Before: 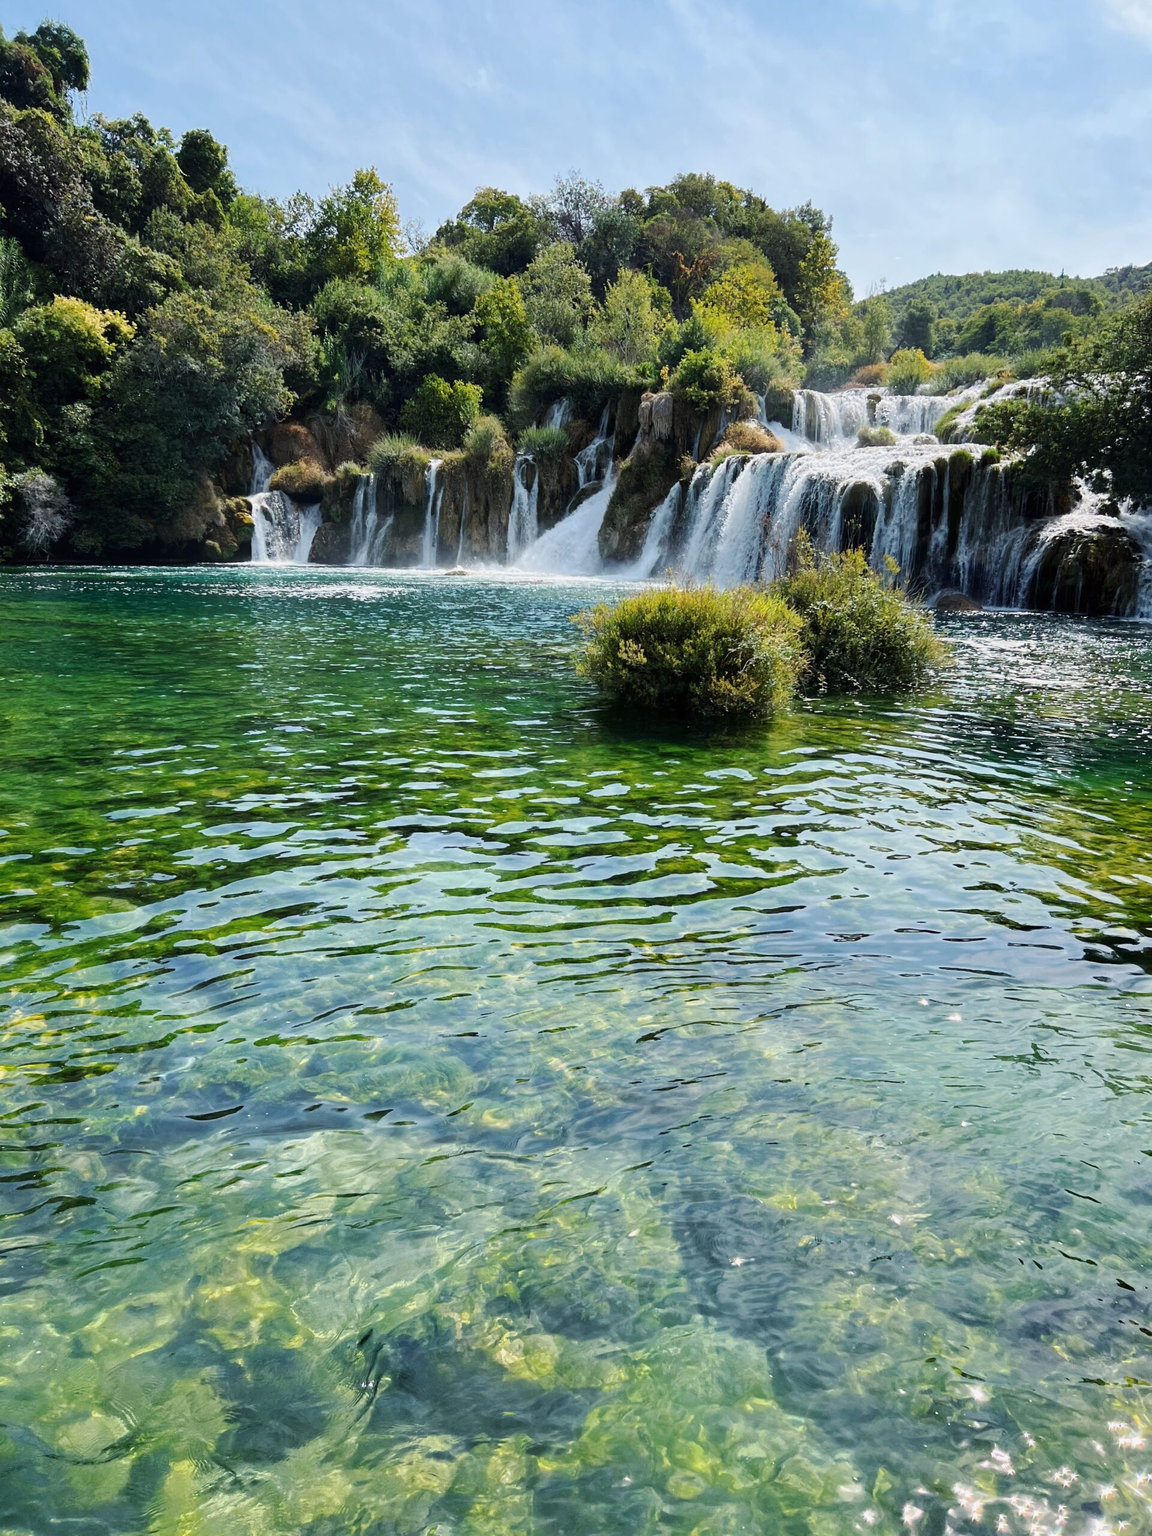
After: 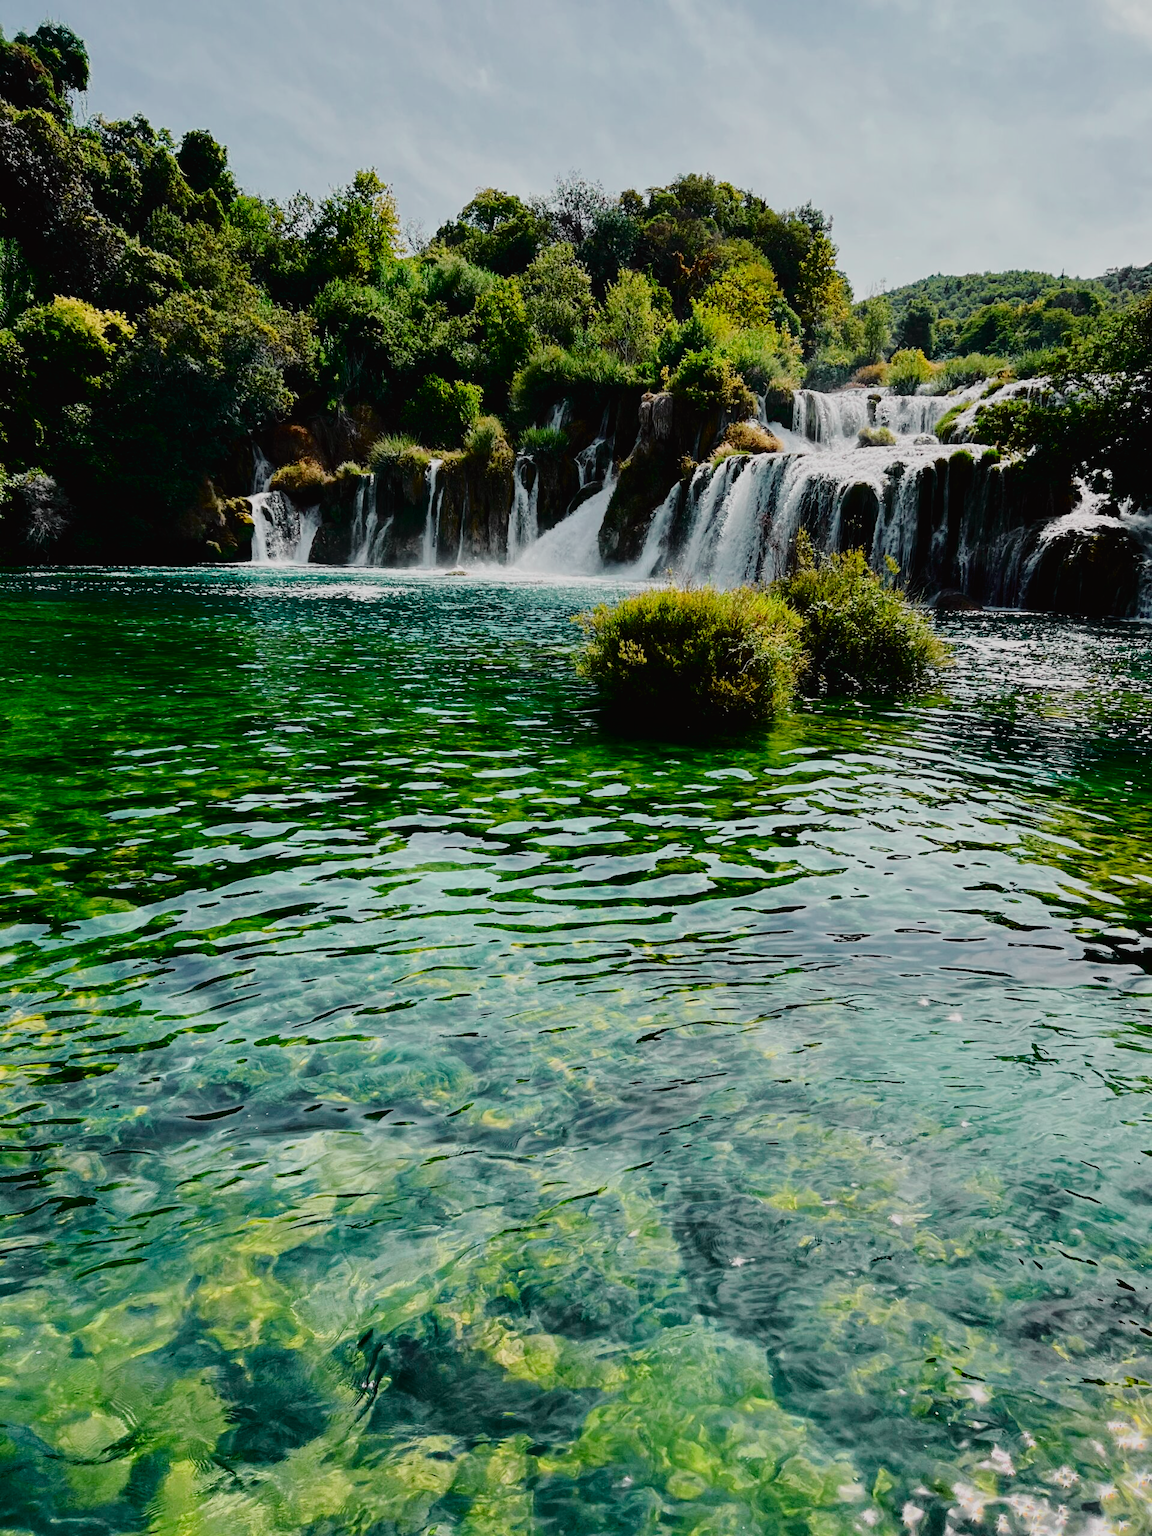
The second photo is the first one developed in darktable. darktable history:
contrast brightness saturation: brightness -0.196, saturation 0.077
tone curve: curves: ch0 [(0, 0.014) (0.17, 0.099) (0.398, 0.423) (0.725, 0.828) (0.872, 0.918) (1, 0.981)]; ch1 [(0, 0) (0.402, 0.36) (0.489, 0.491) (0.5, 0.503) (0.515, 0.52) (0.545, 0.572) (0.615, 0.662) (0.701, 0.725) (1, 1)]; ch2 [(0, 0) (0.42, 0.458) (0.485, 0.499) (0.503, 0.503) (0.531, 0.542) (0.561, 0.594) (0.644, 0.694) (0.717, 0.753) (1, 0.991)], color space Lab, independent channels, preserve colors none
filmic rgb: black relative exposure -8.55 EV, white relative exposure 5.56 EV, hardness 3.38, contrast 1.015
